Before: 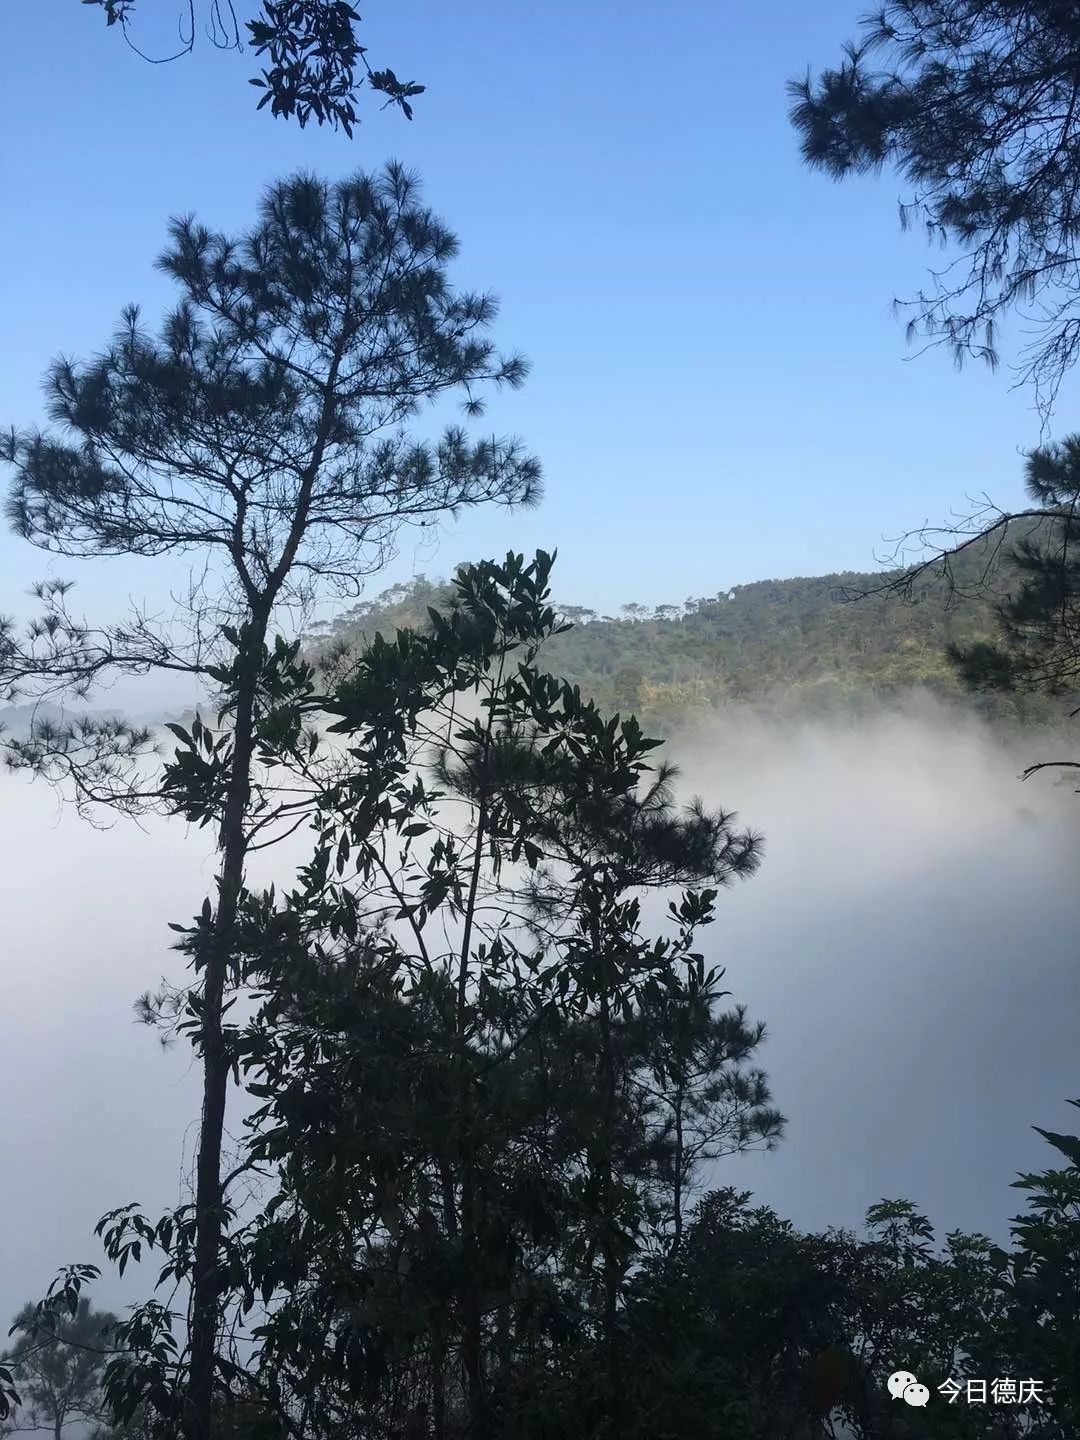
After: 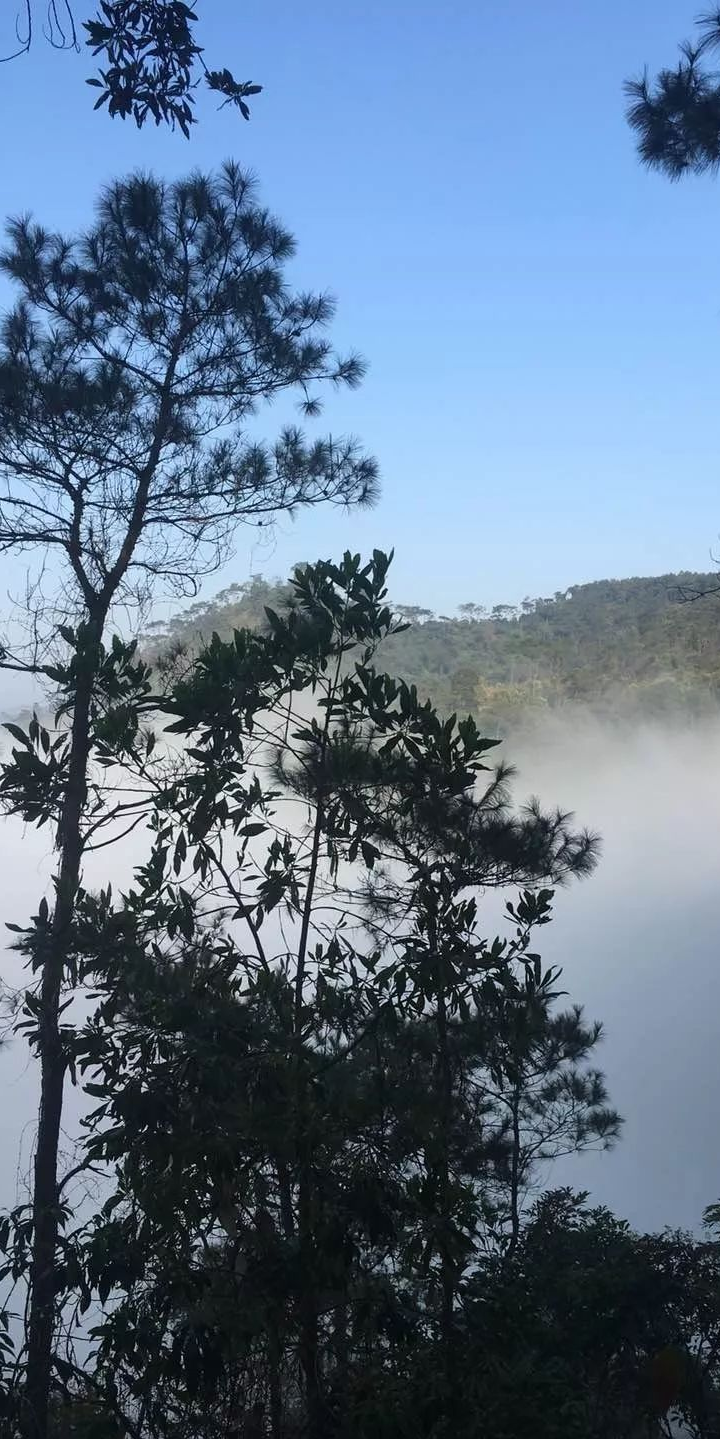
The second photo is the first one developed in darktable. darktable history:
crop and rotate: left 15.165%, right 18.097%
